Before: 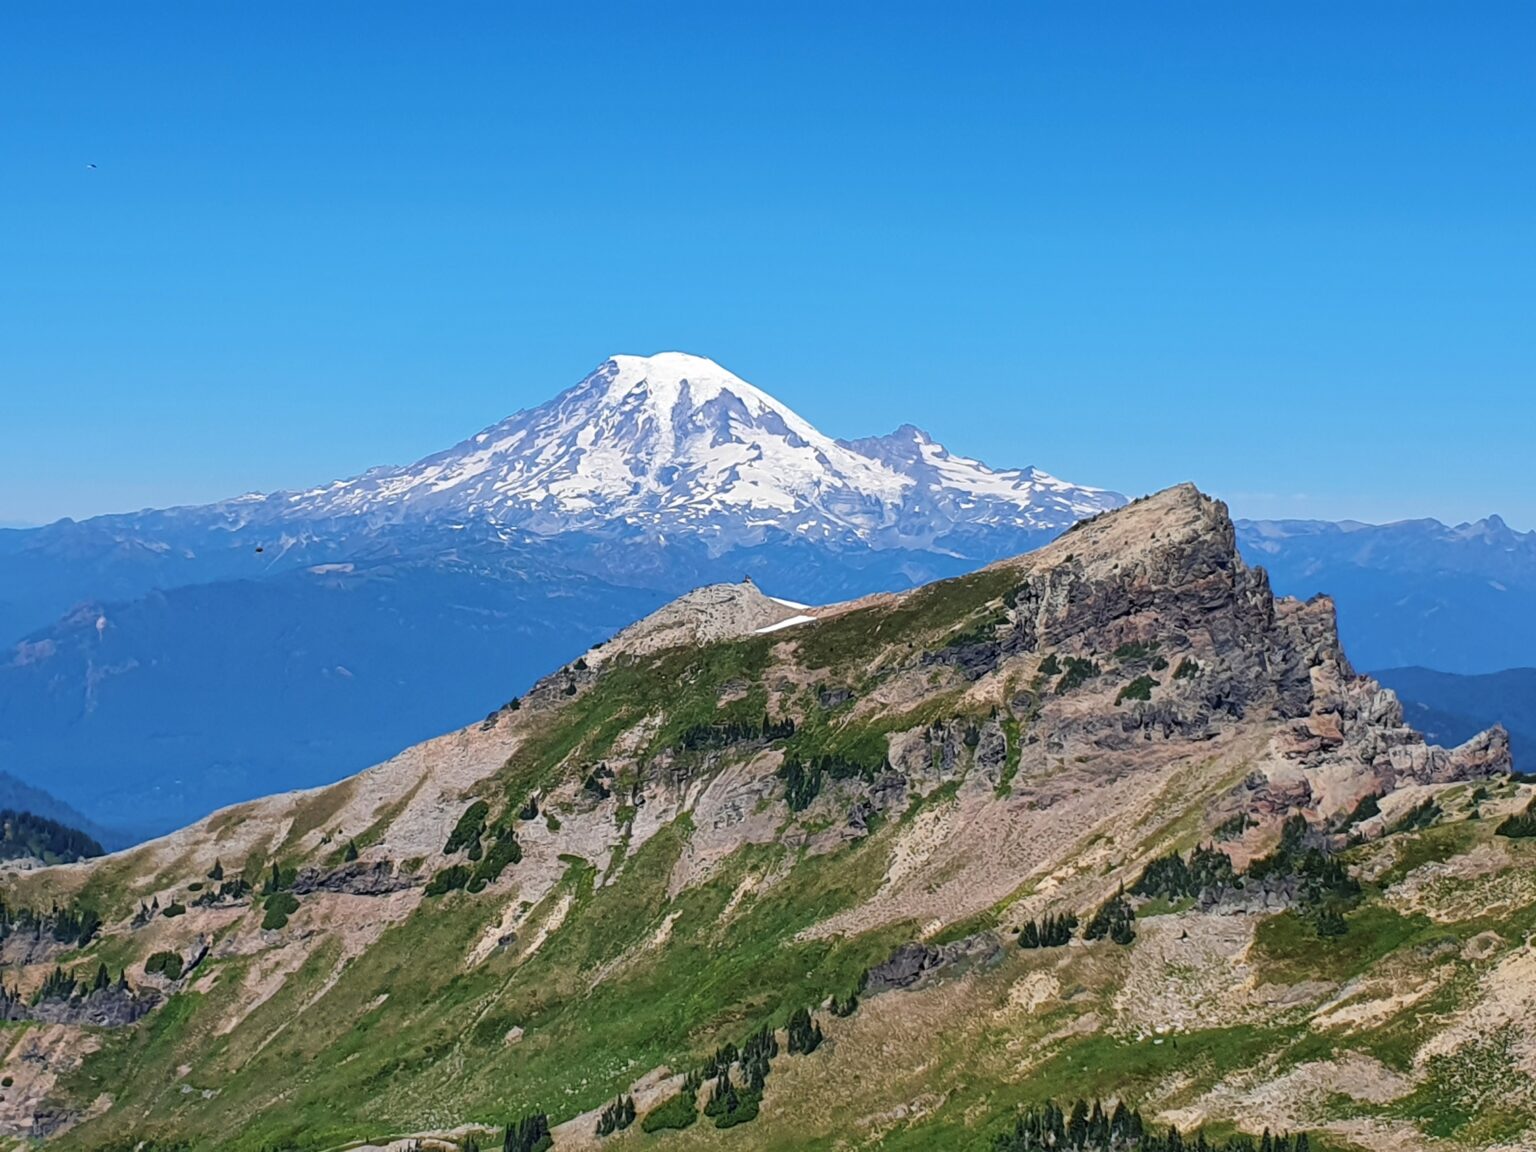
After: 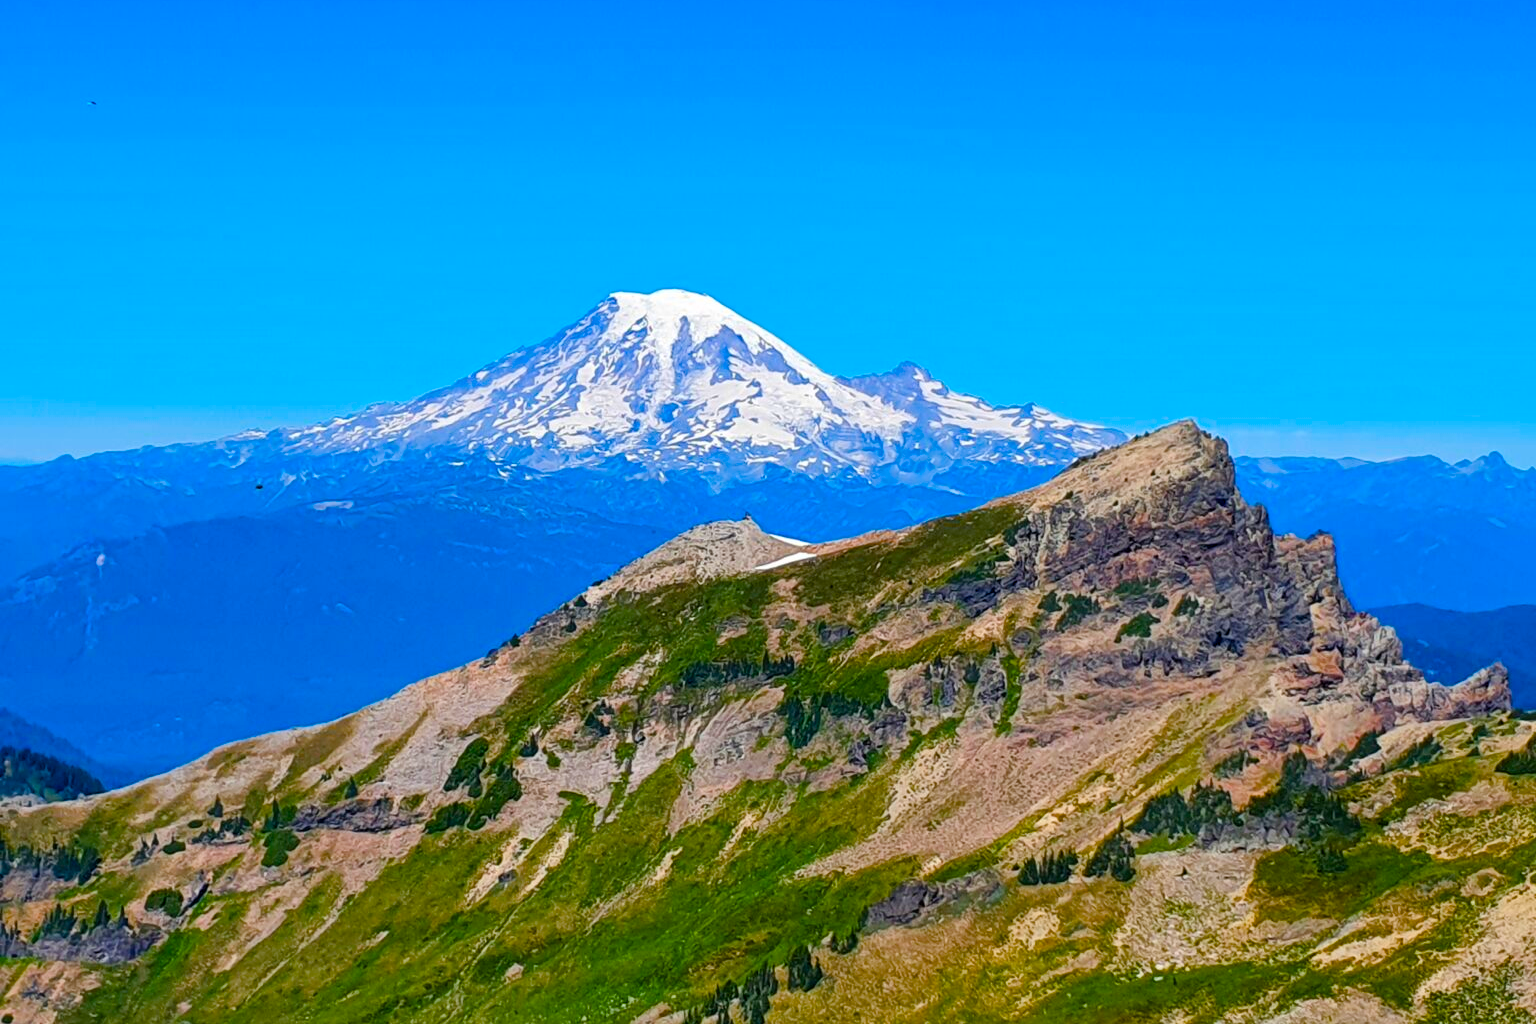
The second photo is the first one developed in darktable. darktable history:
crop and rotate: top 5.469%, bottom 5.638%
color balance rgb: linear chroma grading › global chroma 22.967%, perceptual saturation grading › global saturation 39.86%, perceptual saturation grading › highlights -25.429%, perceptual saturation grading › mid-tones 34.696%, perceptual saturation grading › shadows 35.278%, global vibrance 20%
